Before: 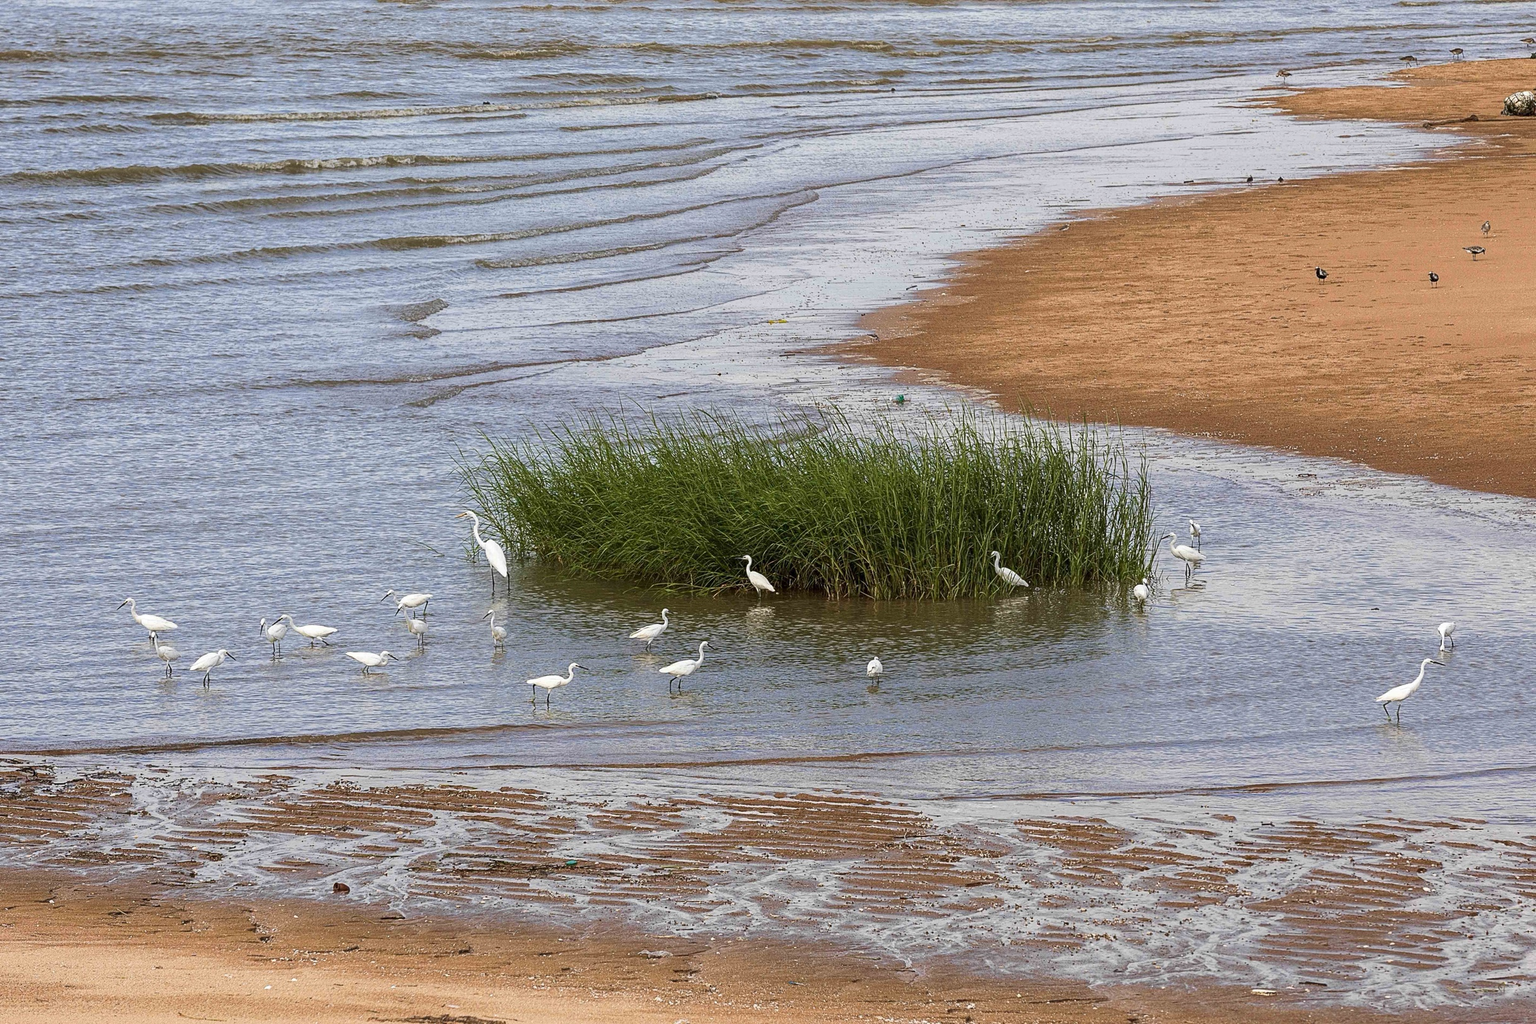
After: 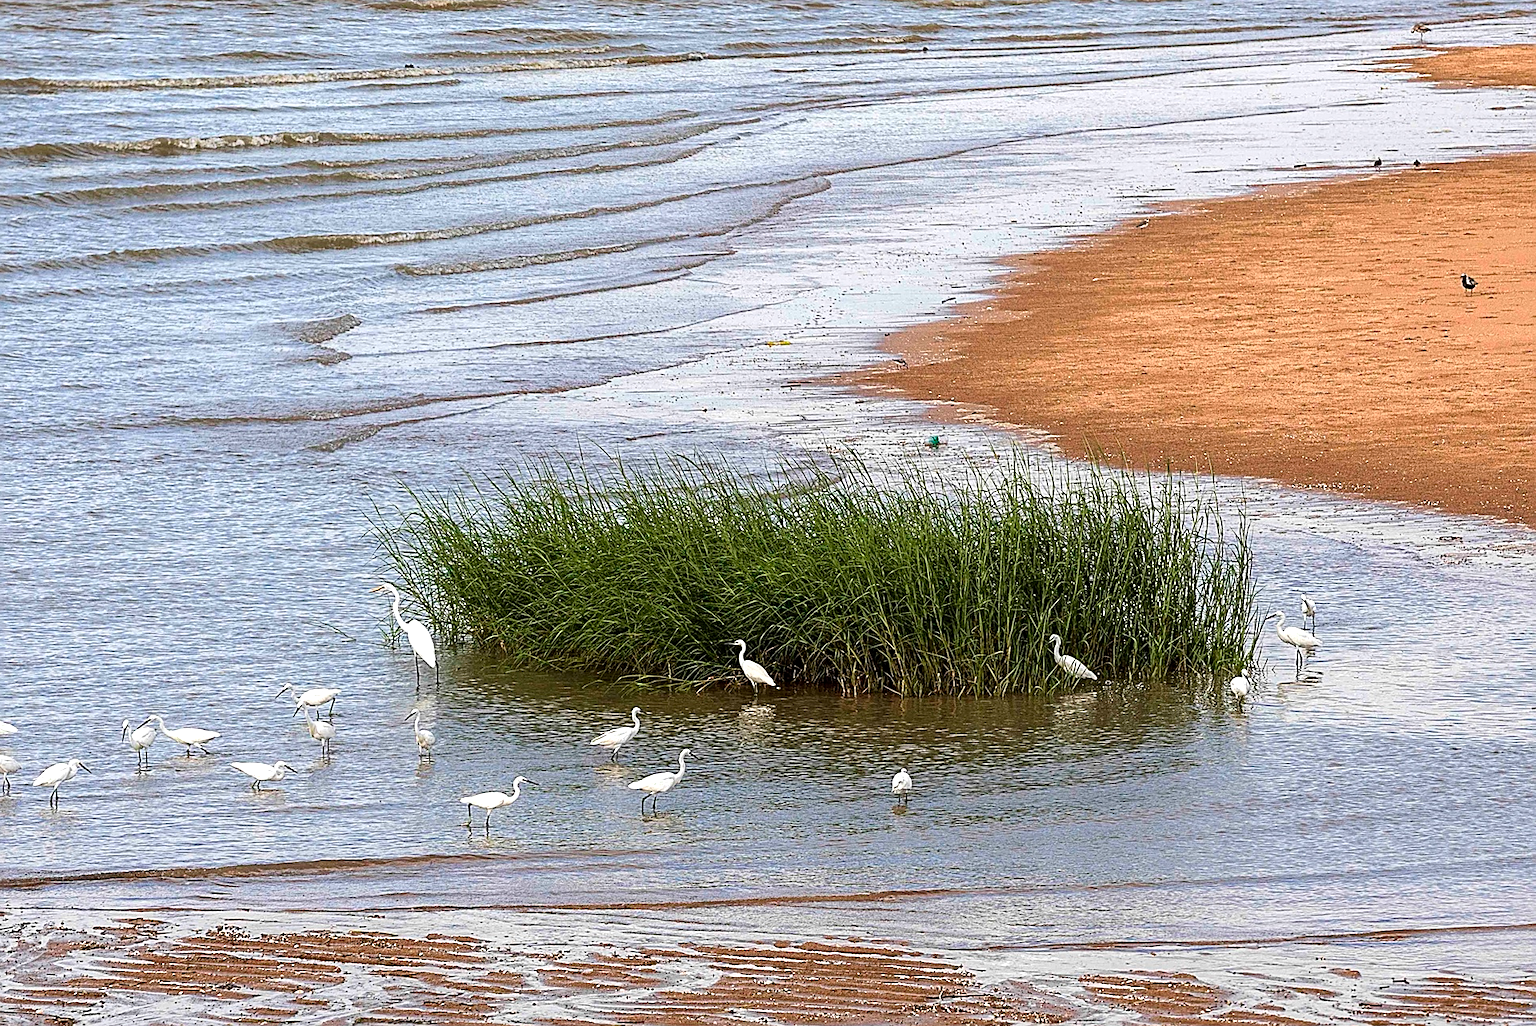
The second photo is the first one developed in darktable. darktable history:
sharpen: on, module defaults
tone equalizer: -8 EV -0.404 EV, -7 EV -0.36 EV, -6 EV -0.327 EV, -5 EV -0.239 EV, -3 EV 0.199 EV, -2 EV 0.346 EV, -1 EV 0.393 EV, +0 EV 0.441 EV
crop and rotate: left 10.694%, top 5.004%, right 10.454%, bottom 15.985%
